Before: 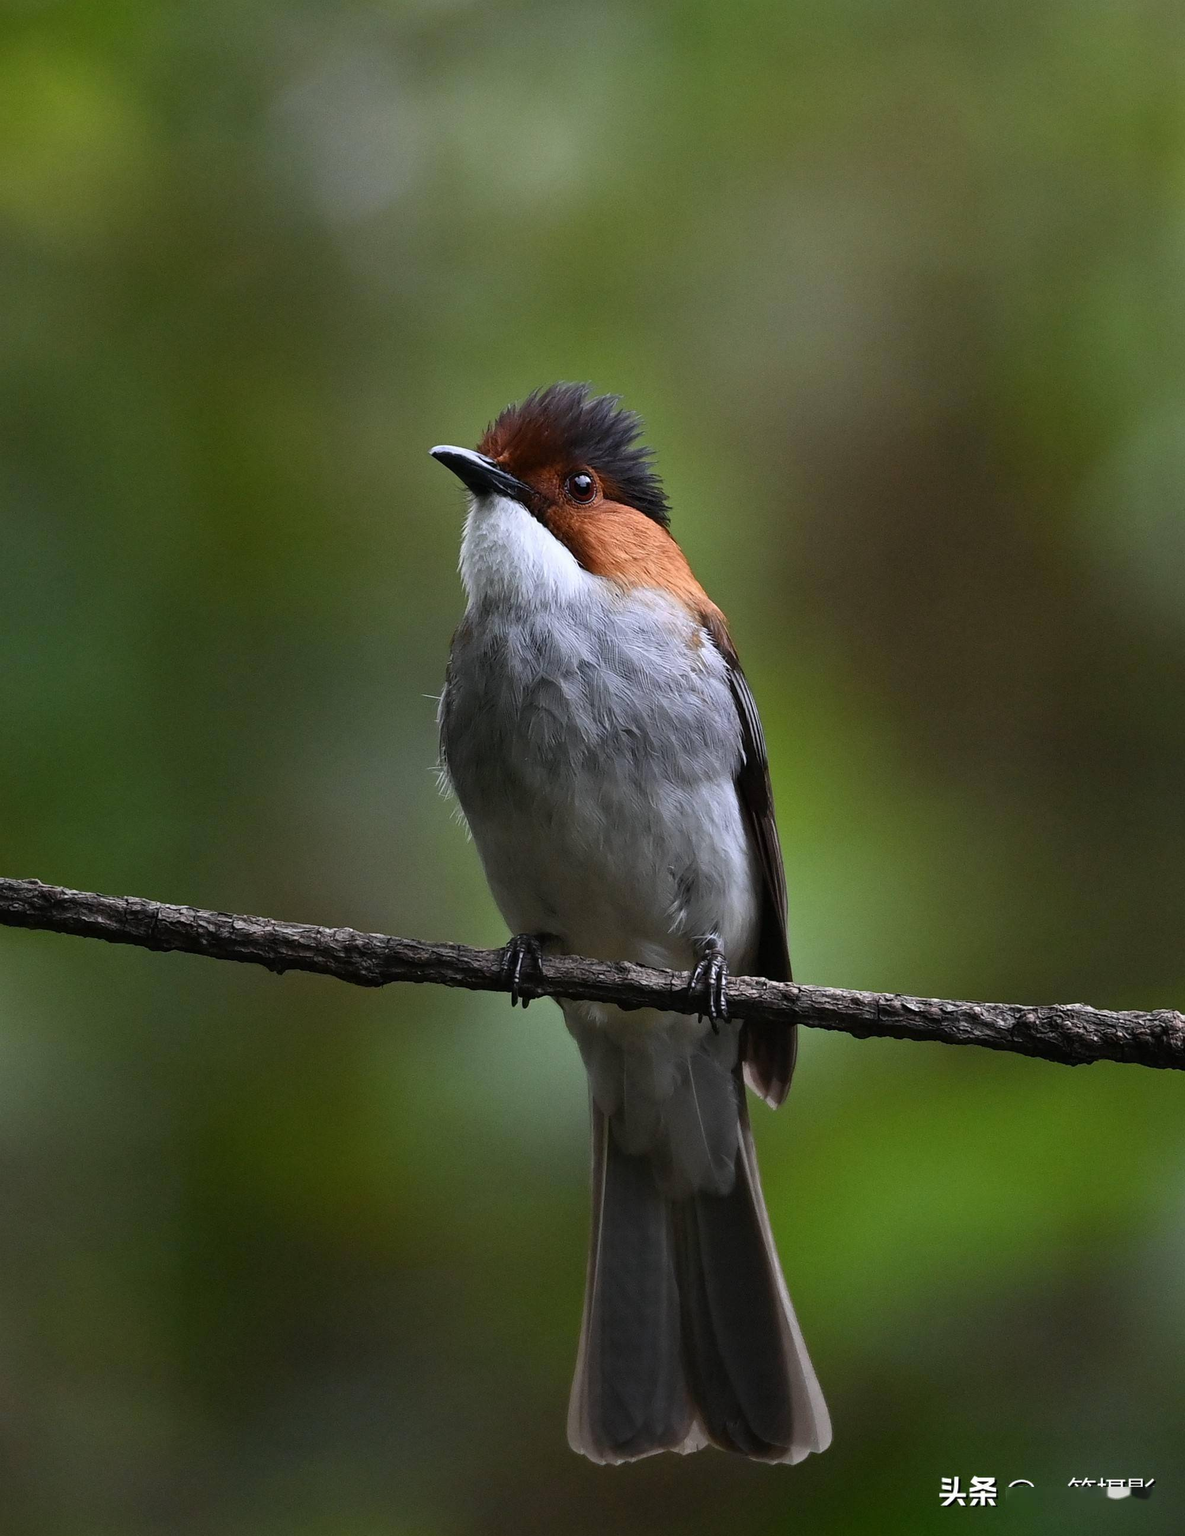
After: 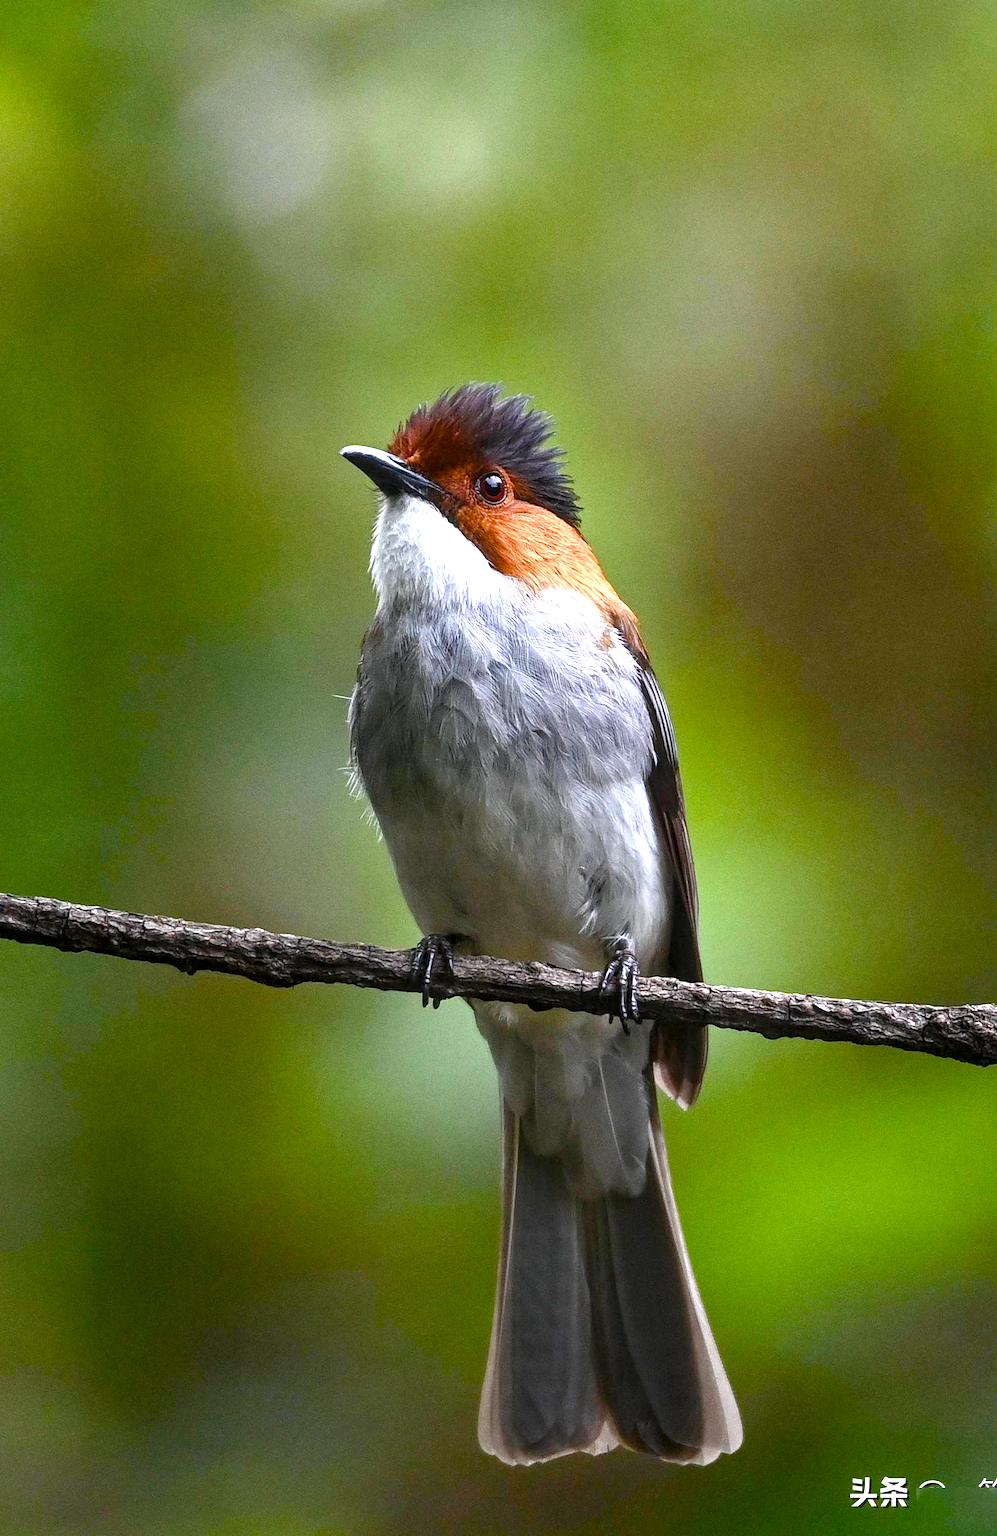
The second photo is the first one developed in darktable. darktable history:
local contrast: detail 130%
exposure: exposure 1 EV, compensate highlight preservation false
color balance rgb: perceptual saturation grading › global saturation 35%, perceptual saturation grading › highlights -30%, perceptual saturation grading › shadows 35%, perceptual brilliance grading › global brilliance 3%, perceptual brilliance grading › highlights -3%, perceptual brilliance grading › shadows 3%
crop: left 7.598%, right 7.873%
grain: coarseness 0.47 ISO
